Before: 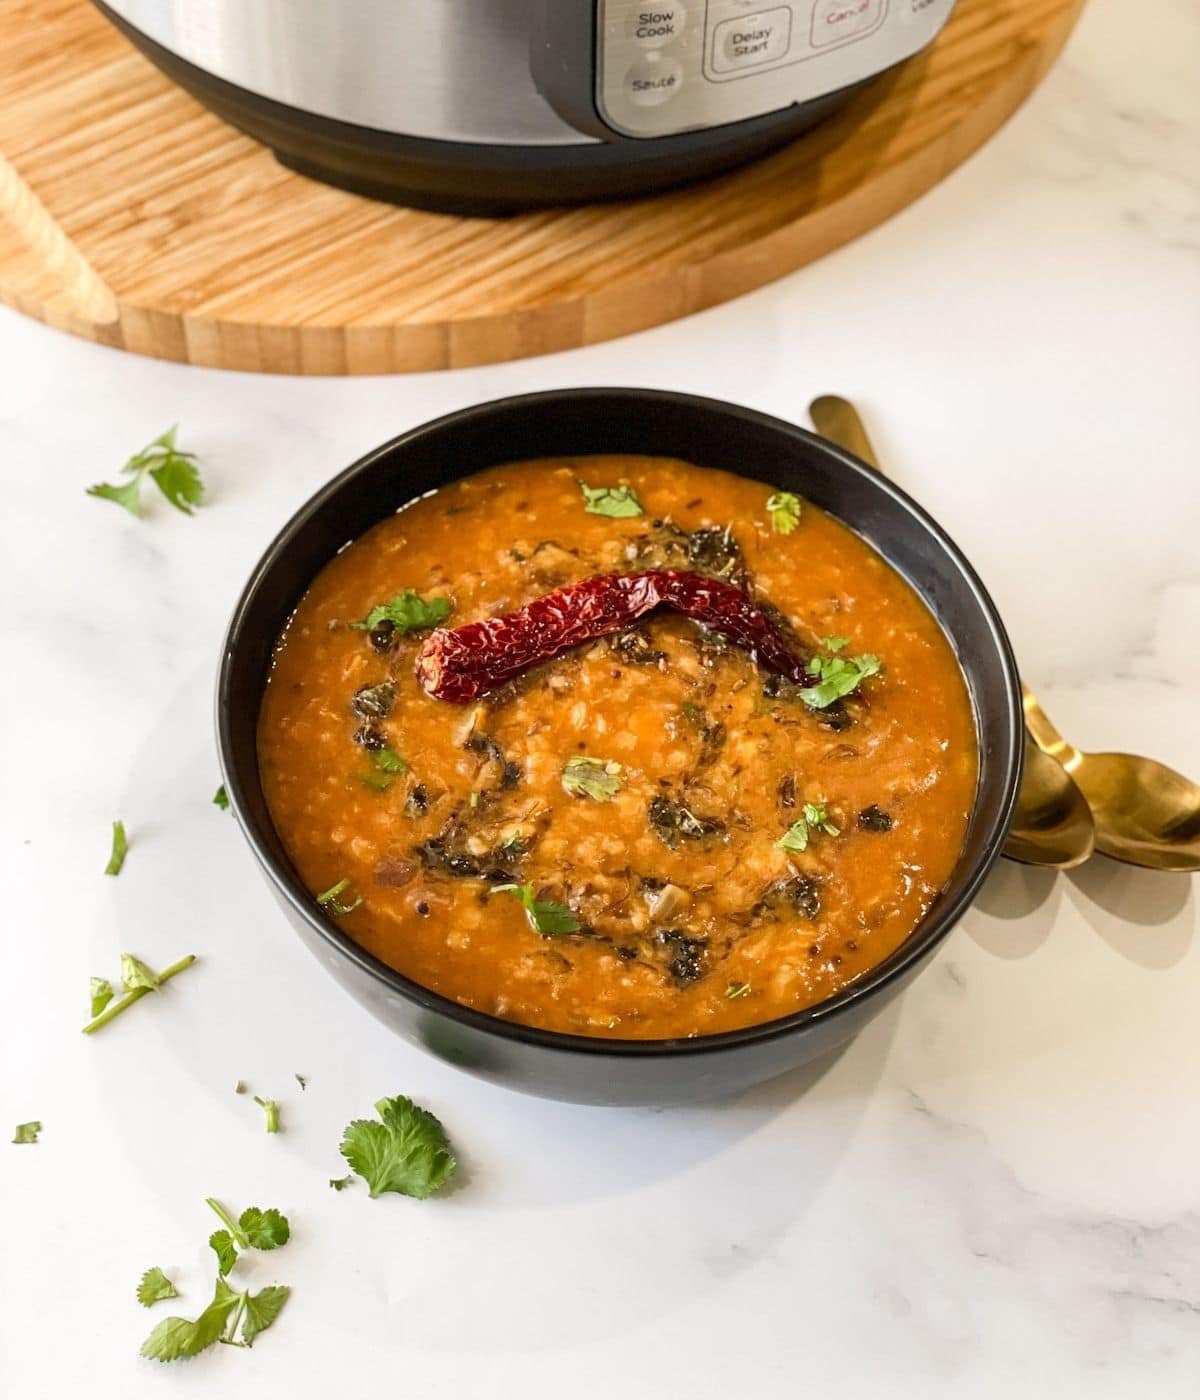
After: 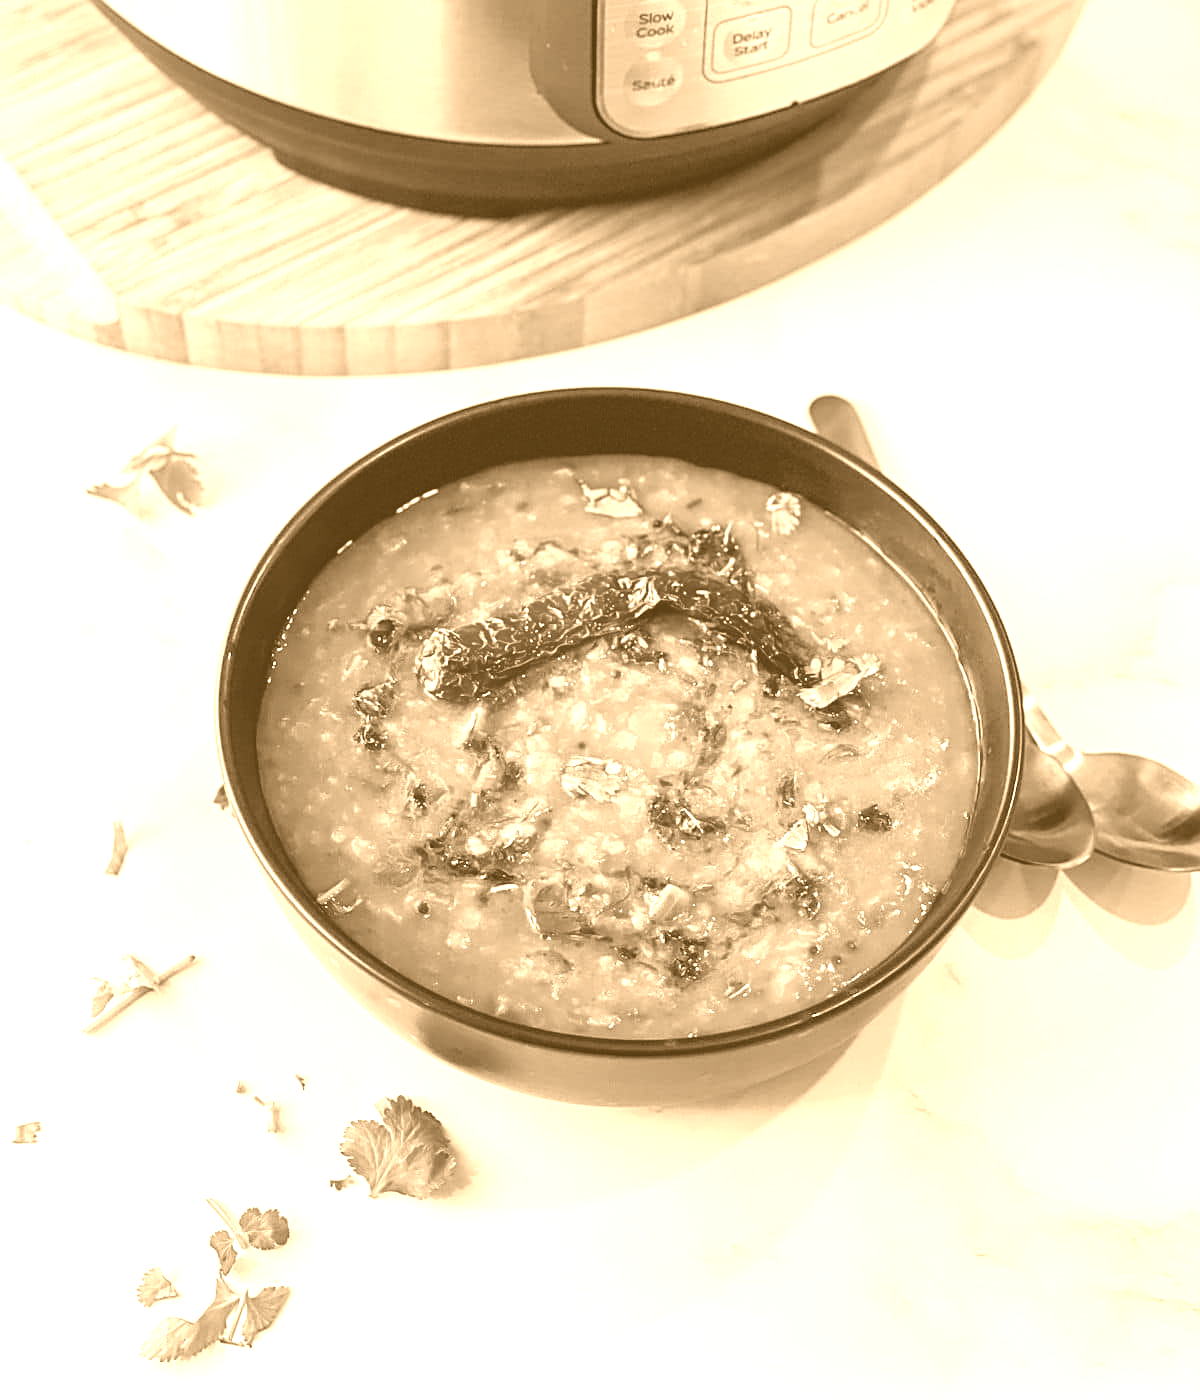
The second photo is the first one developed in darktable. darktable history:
color correction: highlights a* -7.23, highlights b* -0.161, shadows a* 20.08, shadows b* 11.73
exposure: compensate highlight preservation false
sharpen: amount 0.478
color balance rgb: perceptual saturation grading › global saturation -1%
colorize: hue 28.8°, source mix 100%
